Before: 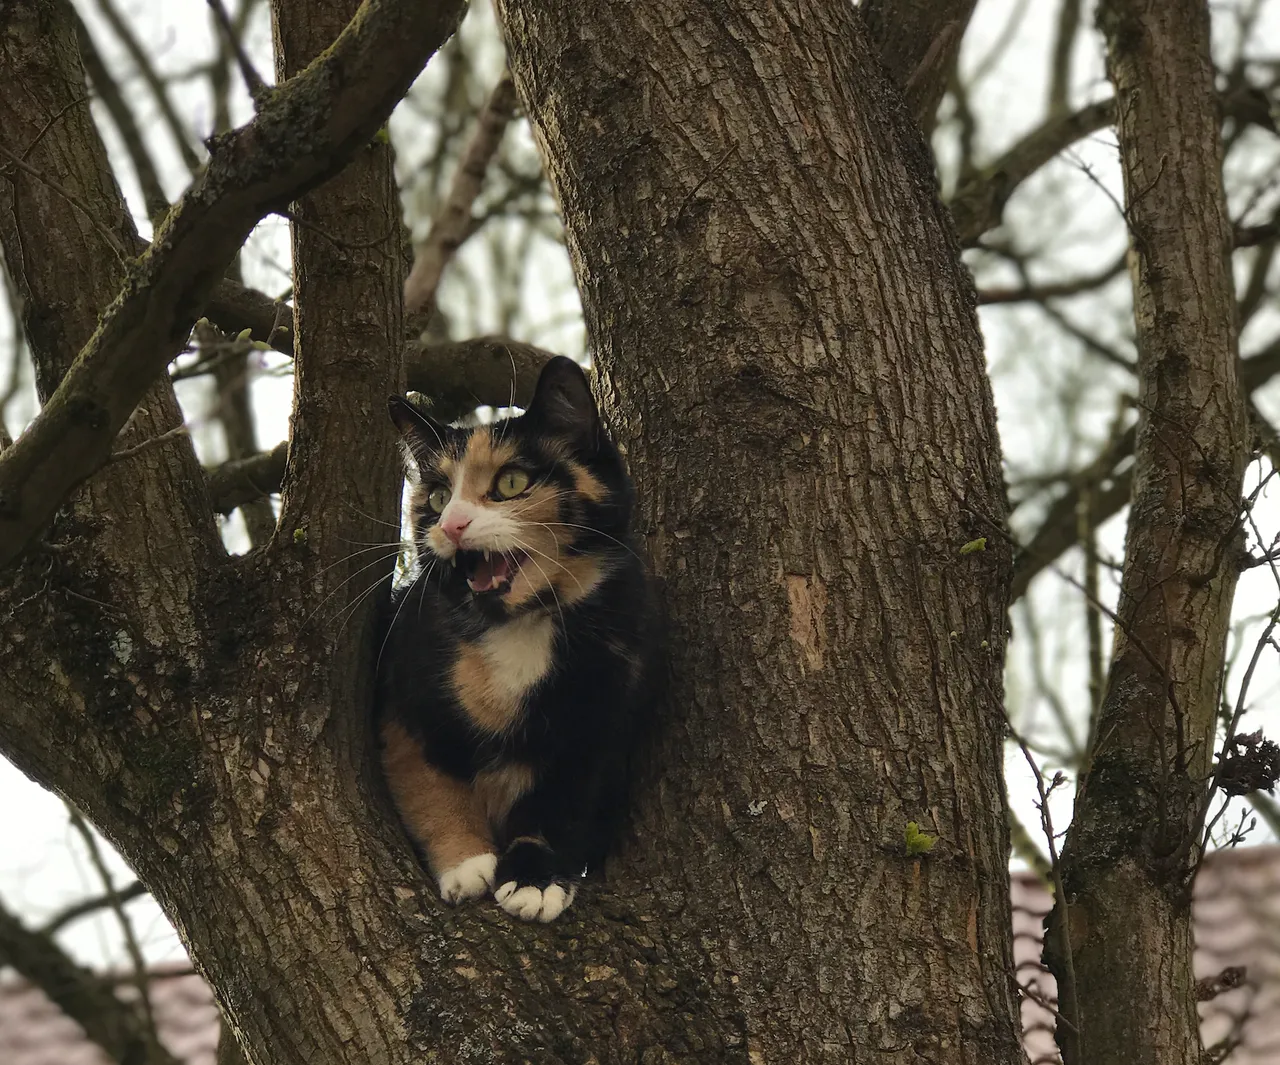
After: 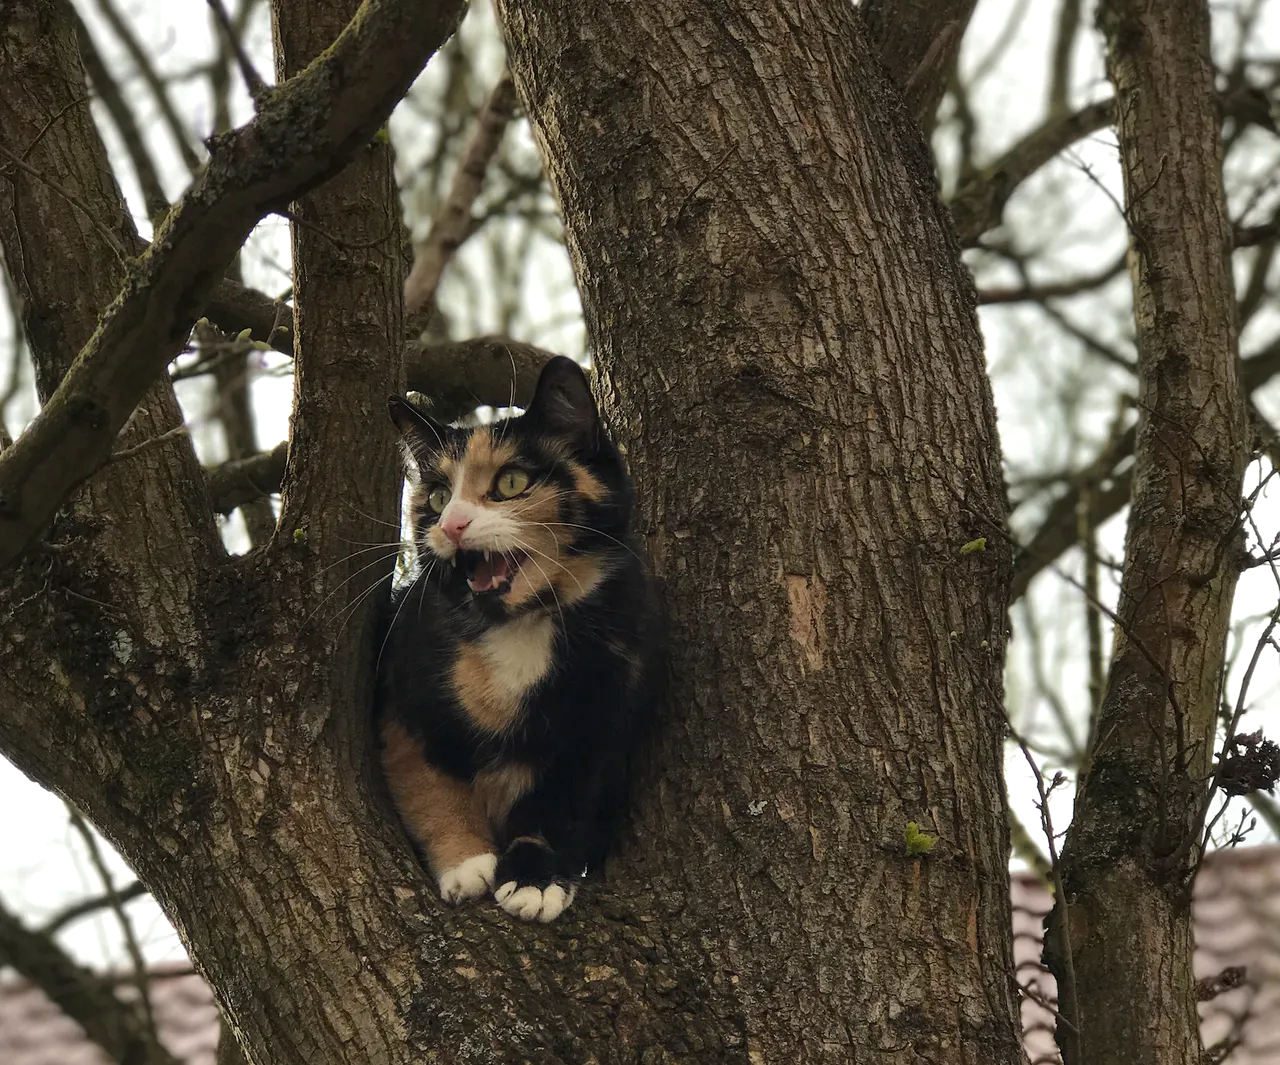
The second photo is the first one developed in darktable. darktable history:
tone equalizer: on, module defaults
local contrast: highlights 103%, shadows 98%, detail 120%, midtone range 0.2
